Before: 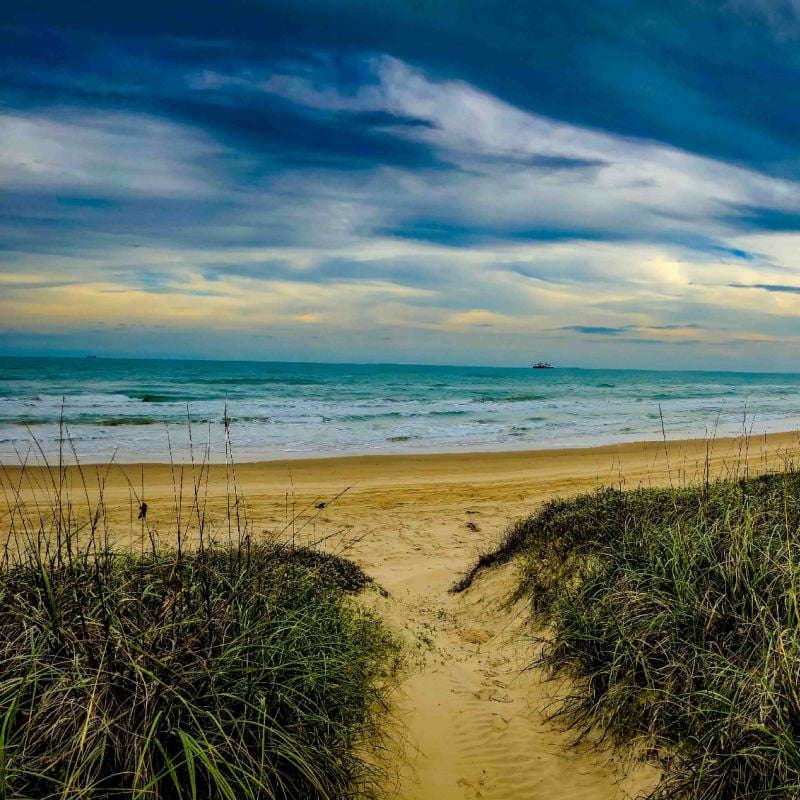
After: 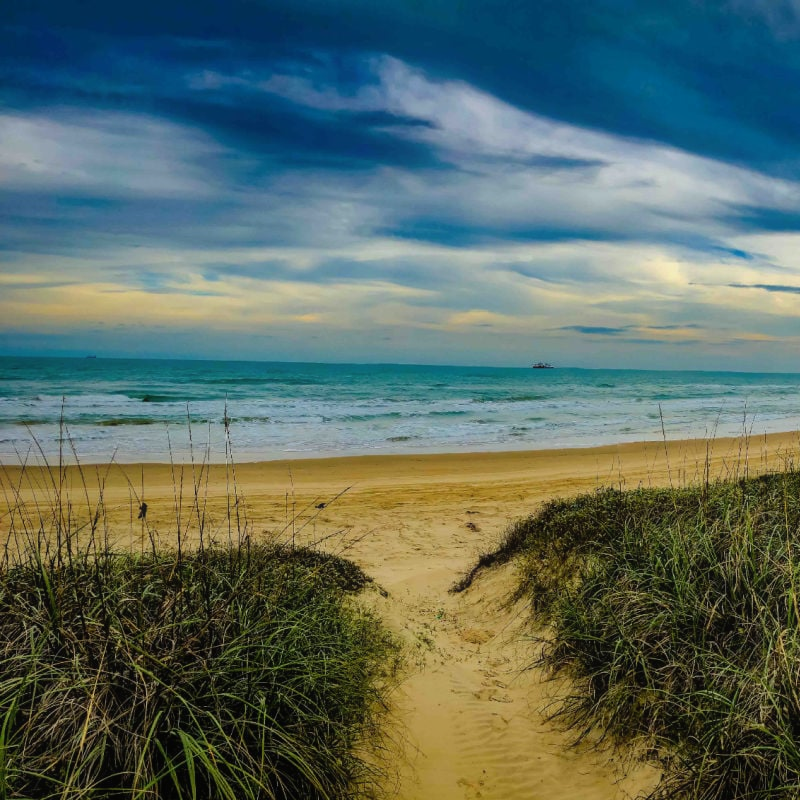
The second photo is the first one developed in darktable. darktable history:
contrast equalizer: octaves 7, y [[0.6 ×6], [0.55 ×6], [0 ×6], [0 ×6], [0 ×6]], mix -0.36
shadows and highlights: shadows 24.5, highlights -78.15, soften with gaussian
exposure: black level correction 0.001, compensate highlight preservation false
